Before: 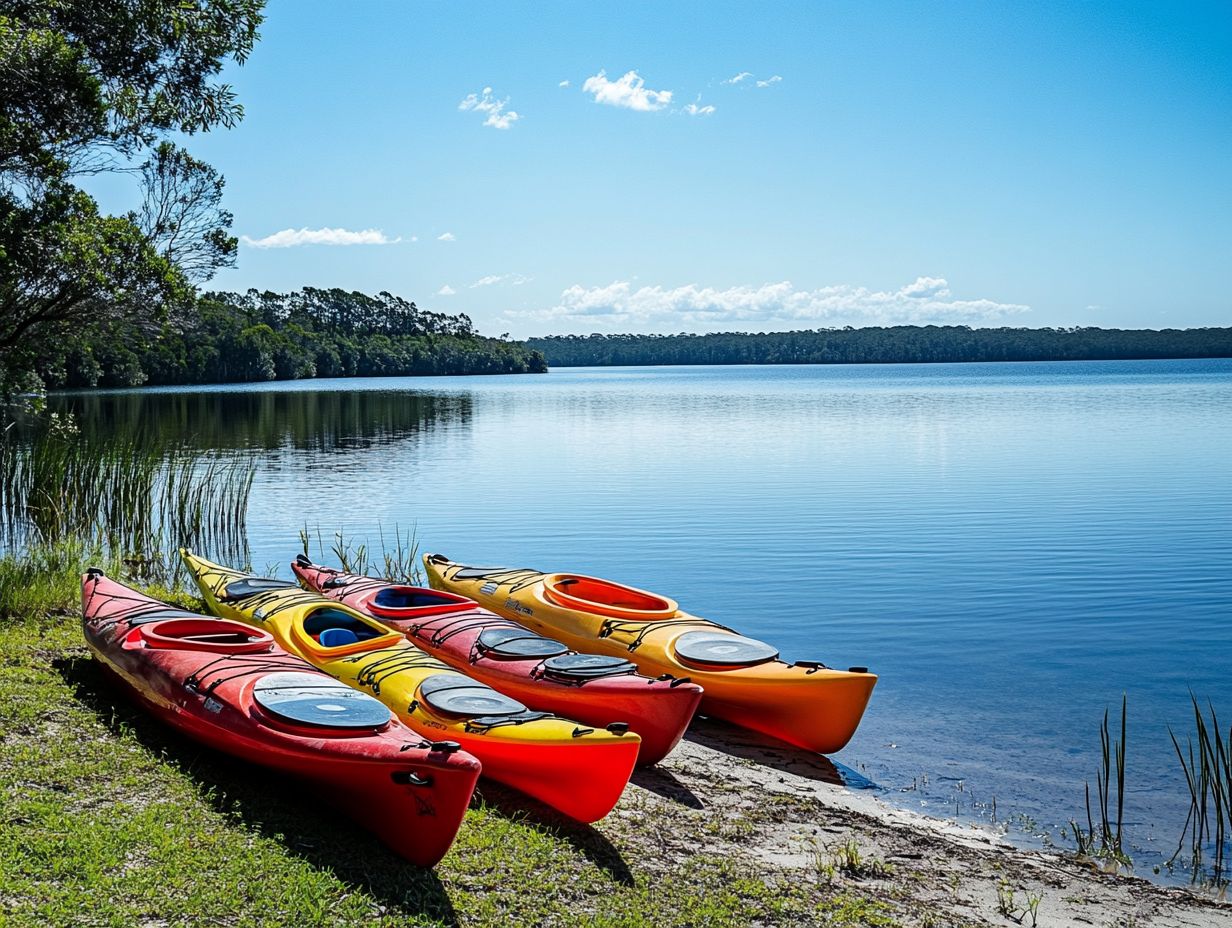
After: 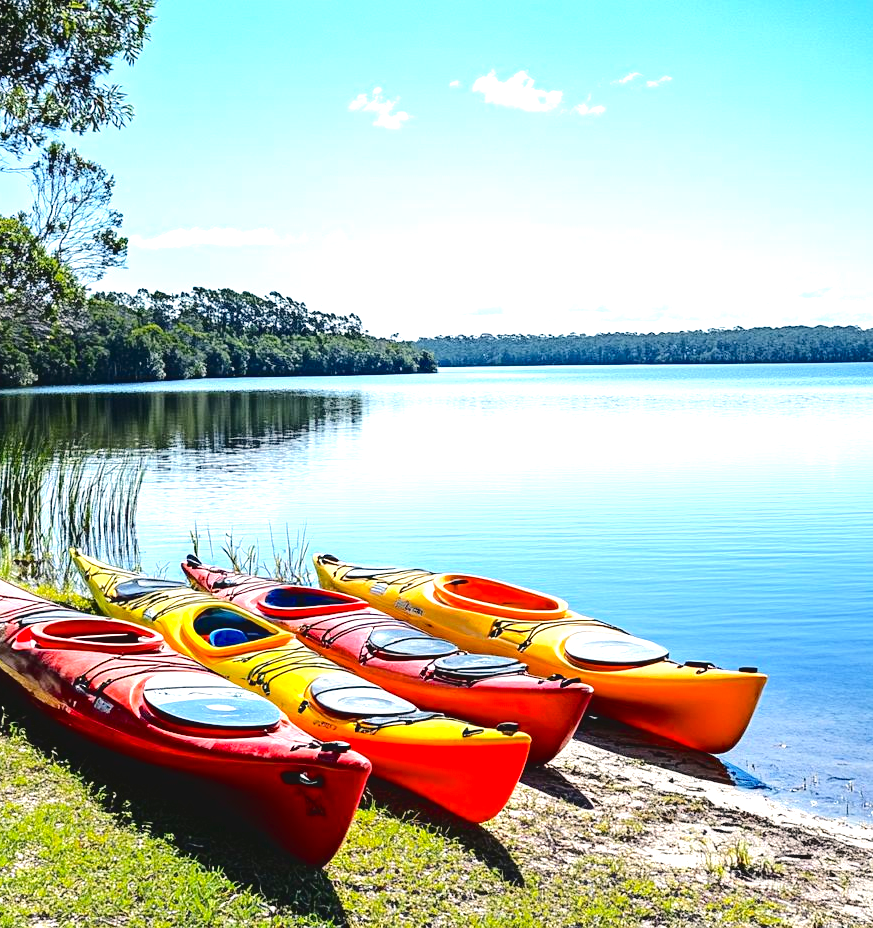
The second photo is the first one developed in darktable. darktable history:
base curve: curves: ch0 [(0, 0) (0.989, 0.992)], preserve colors none
tone curve: curves: ch0 [(0, 0) (0.003, 0.064) (0.011, 0.065) (0.025, 0.061) (0.044, 0.068) (0.069, 0.083) (0.1, 0.102) (0.136, 0.126) (0.177, 0.172) (0.224, 0.225) (0.277, 0.306) (0.335, 0.397) (0.399, 0.483) (0.468, 0.56) (0.543, 0.634) (0.623, 0.708) (0.709, 0.77) (0.801, 0.832) (0.898, 0.899) (1, 1)], color space Lab, independent channels, preserve colors none
crop and rotate: left 8.936%, right 20.194%
color balance rgb: highlights gain › chroma 1.345%, highlights gain › hue 55.16°, perceptual saturation grading › global saturation 10.091%, perceptual brilliance grading › global brilliance 2.929%, perceptual brilliance grading › highlights -2.86%, perceptual brilliance grading › shadows 2.697%, saturation formula JzAzBz (2021)
exposure: black level correction 0, exposure 1.101 EV, compensate exposure bias true, compensate highlight preservation false
